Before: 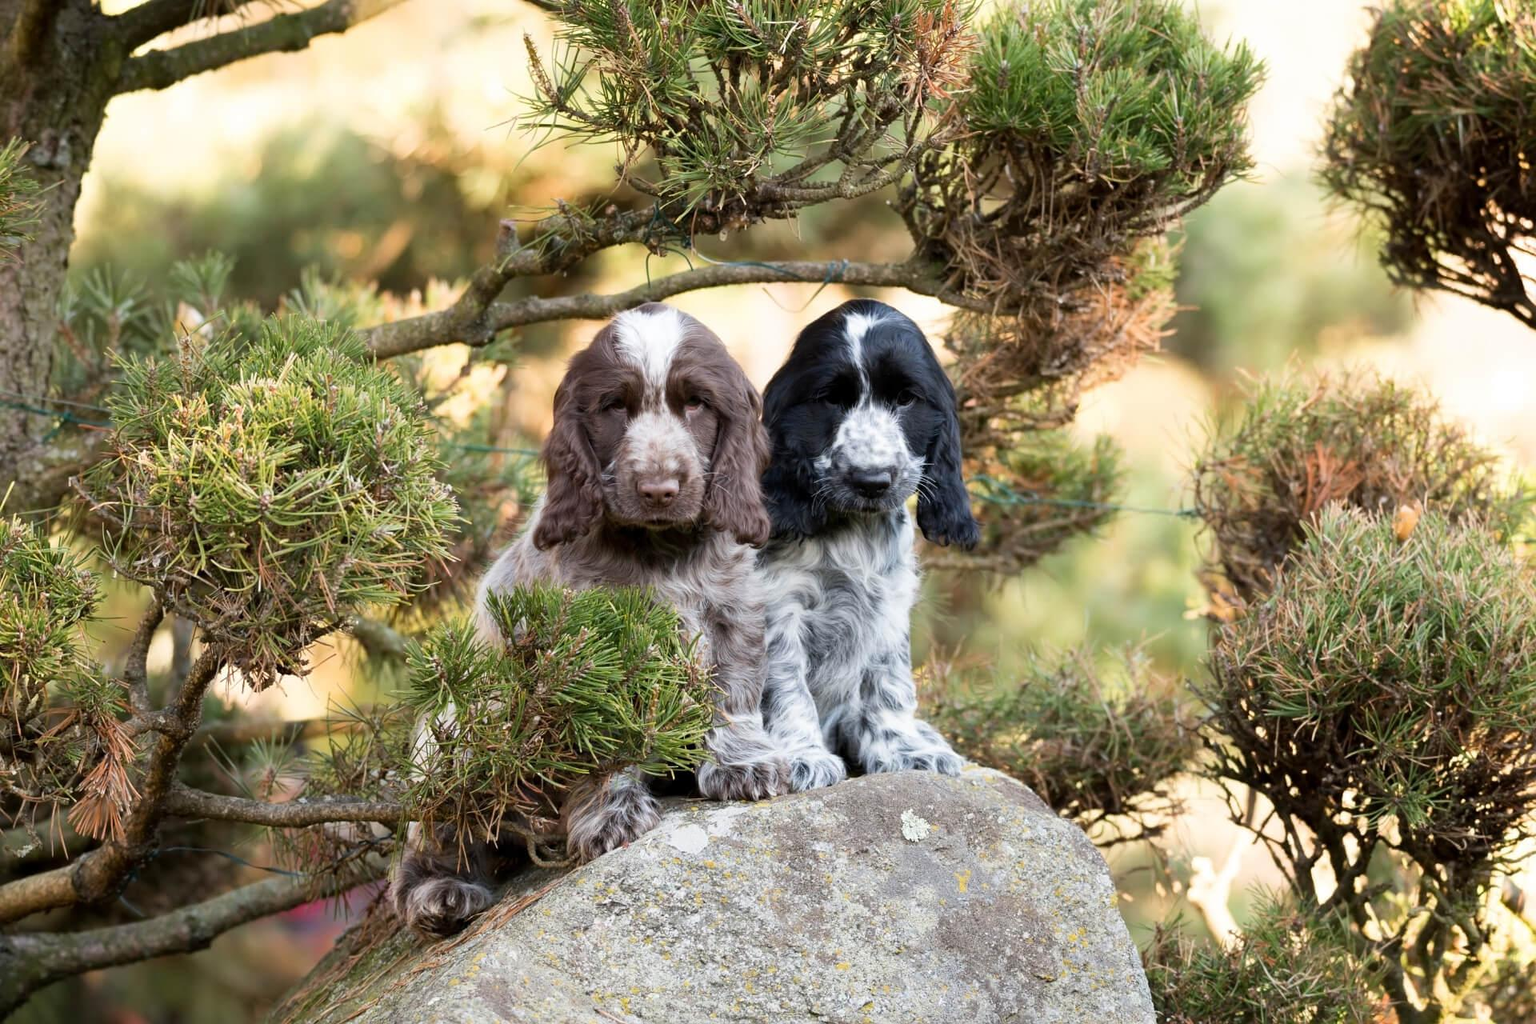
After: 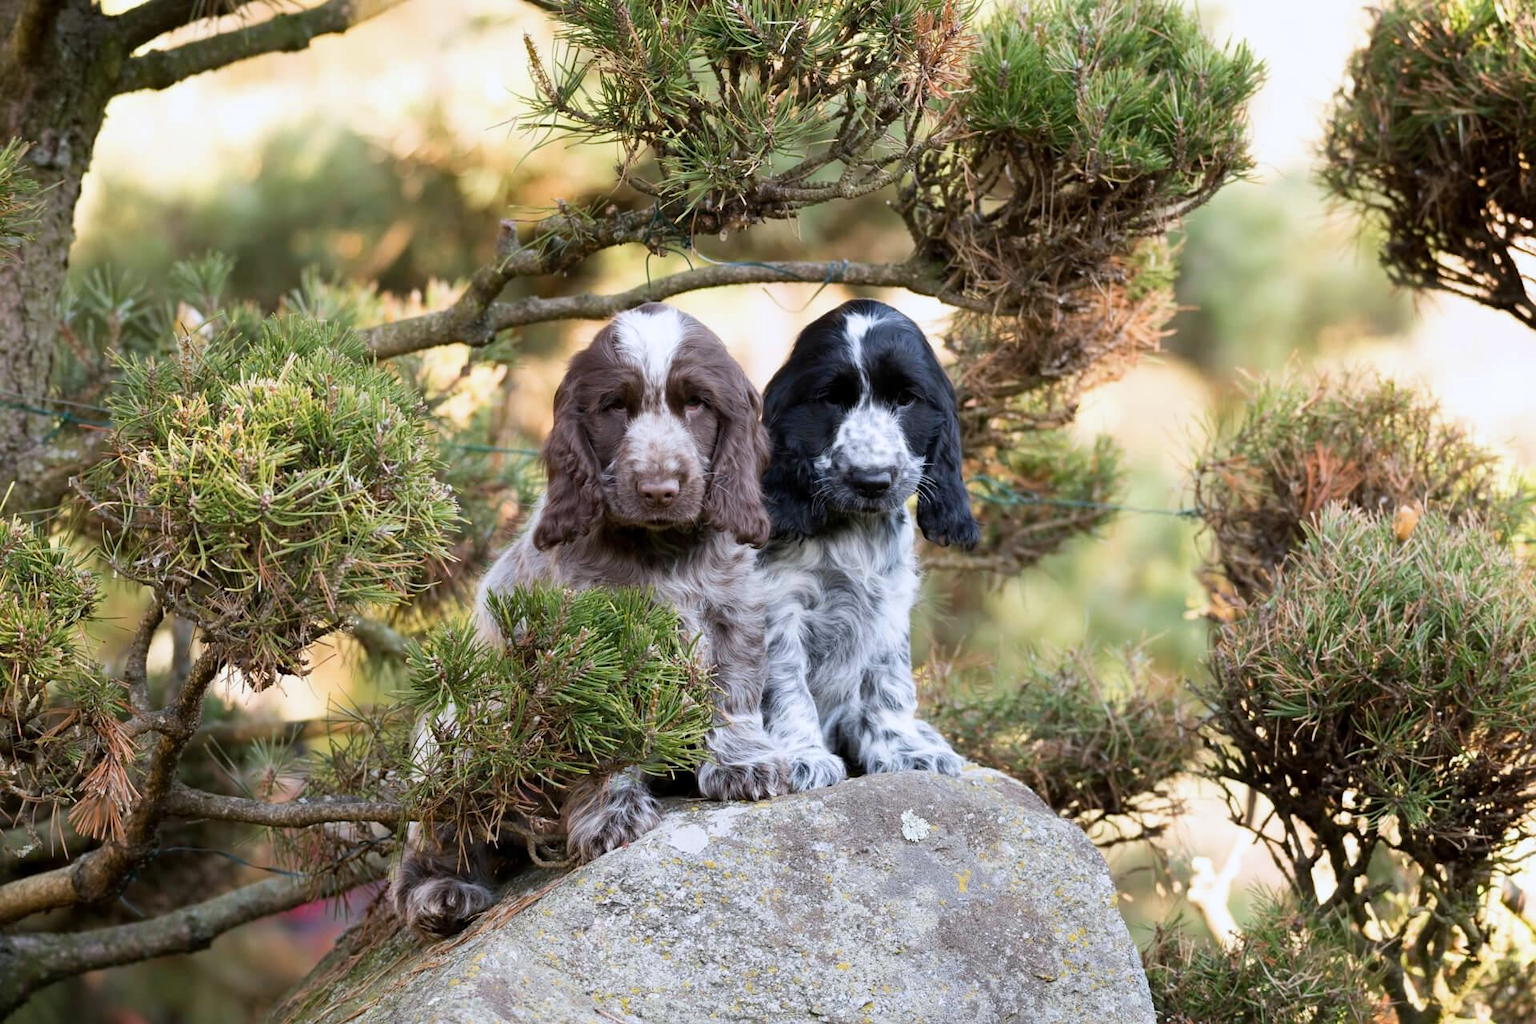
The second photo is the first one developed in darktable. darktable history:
white balance: red 0.984, blue 1.059
exposure: exposure -0.064 EV, compensate highlight preservation false
